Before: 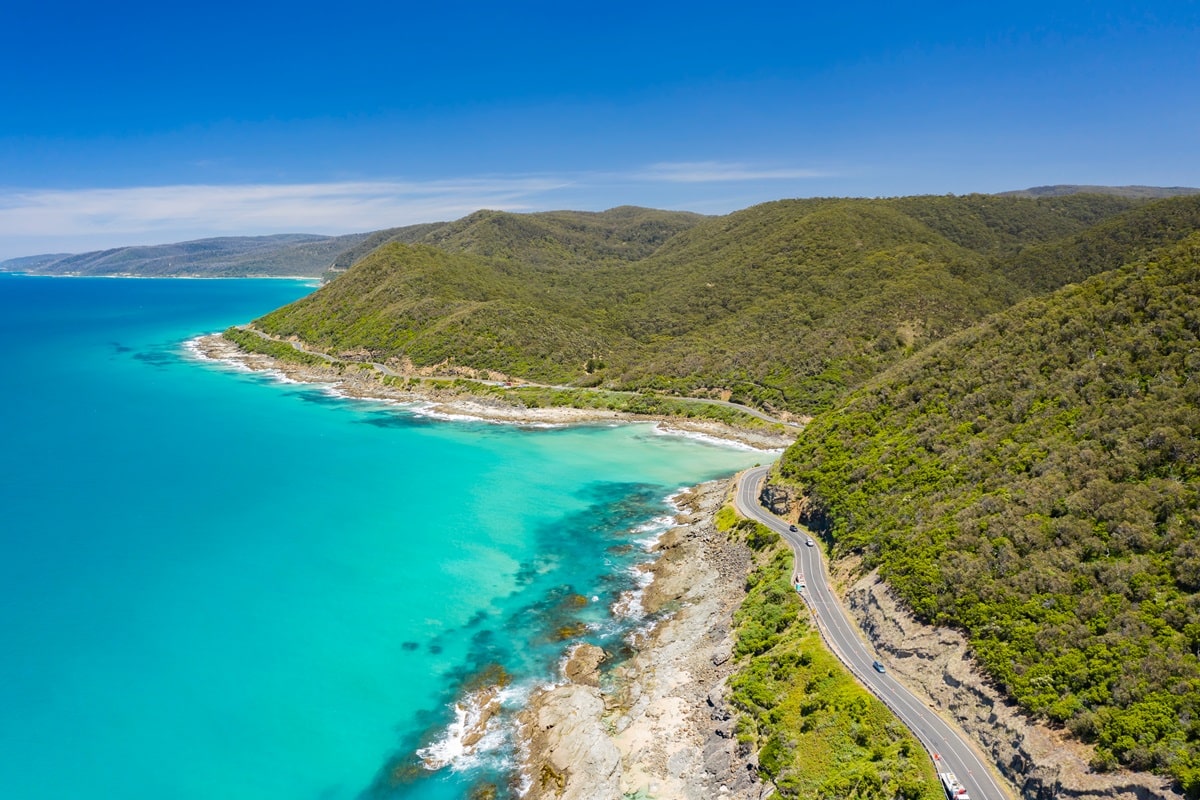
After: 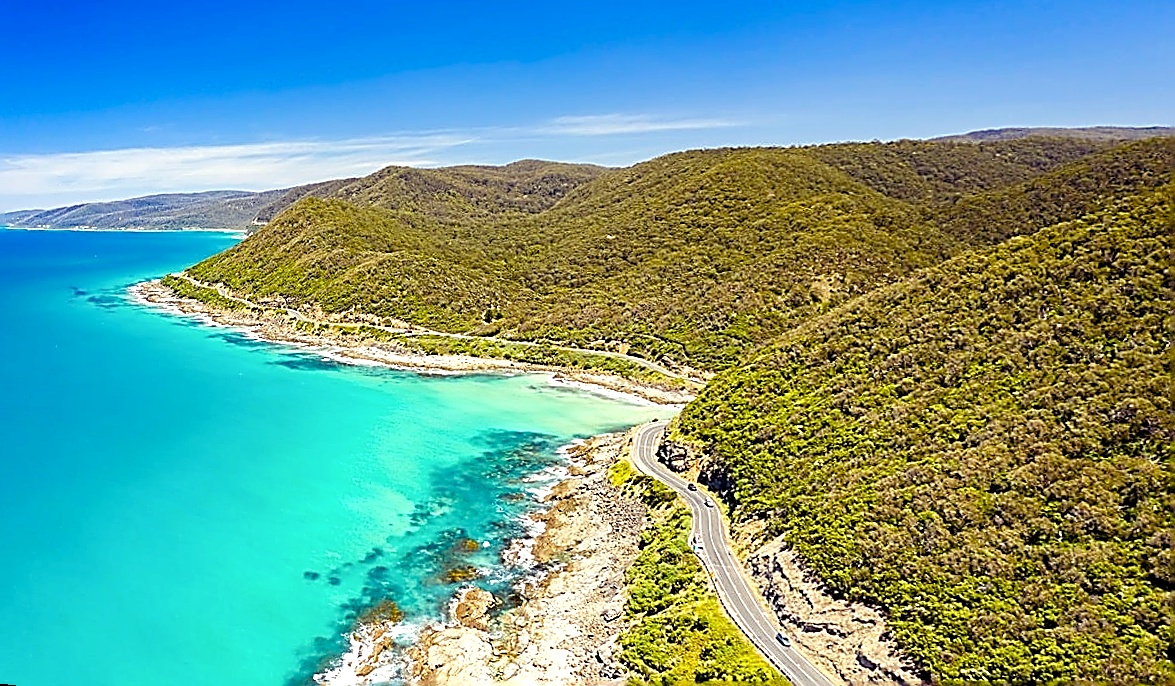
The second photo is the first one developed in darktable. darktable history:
white balance: red 1, blue 1
color balance rgb: shadows lift › luminance -21.66%, shadows lift › chroma 8.98%, shadows lift › hue 283.37°, power › chroma 1.05%, power › hue 25.59°, highlights gain › luminance 6.08%, highlights gain › chroma 2.55%, highlights gain › hue 90°, global offset › luminance -0.87%, perceptual saturation grading › global saturation 25%, perceptual saturation grading › highlights -28.39%, perceptual saturation grading › shadows 33.98%
color balance: mode lift, gamma, gain (sRGB)
exposure: black level correction 0, exposure 0.5 EV, compensate exposure bias true, compensate highlight preservation false
rotate and perspective: rotation 1.69°, lens shift (vertical) -0.023, lens shift (horizontal) -0.291, crop left 0.025, crop right 0.988, crop top 0.092, crop bottom 0.842
sharpen: amount 2
